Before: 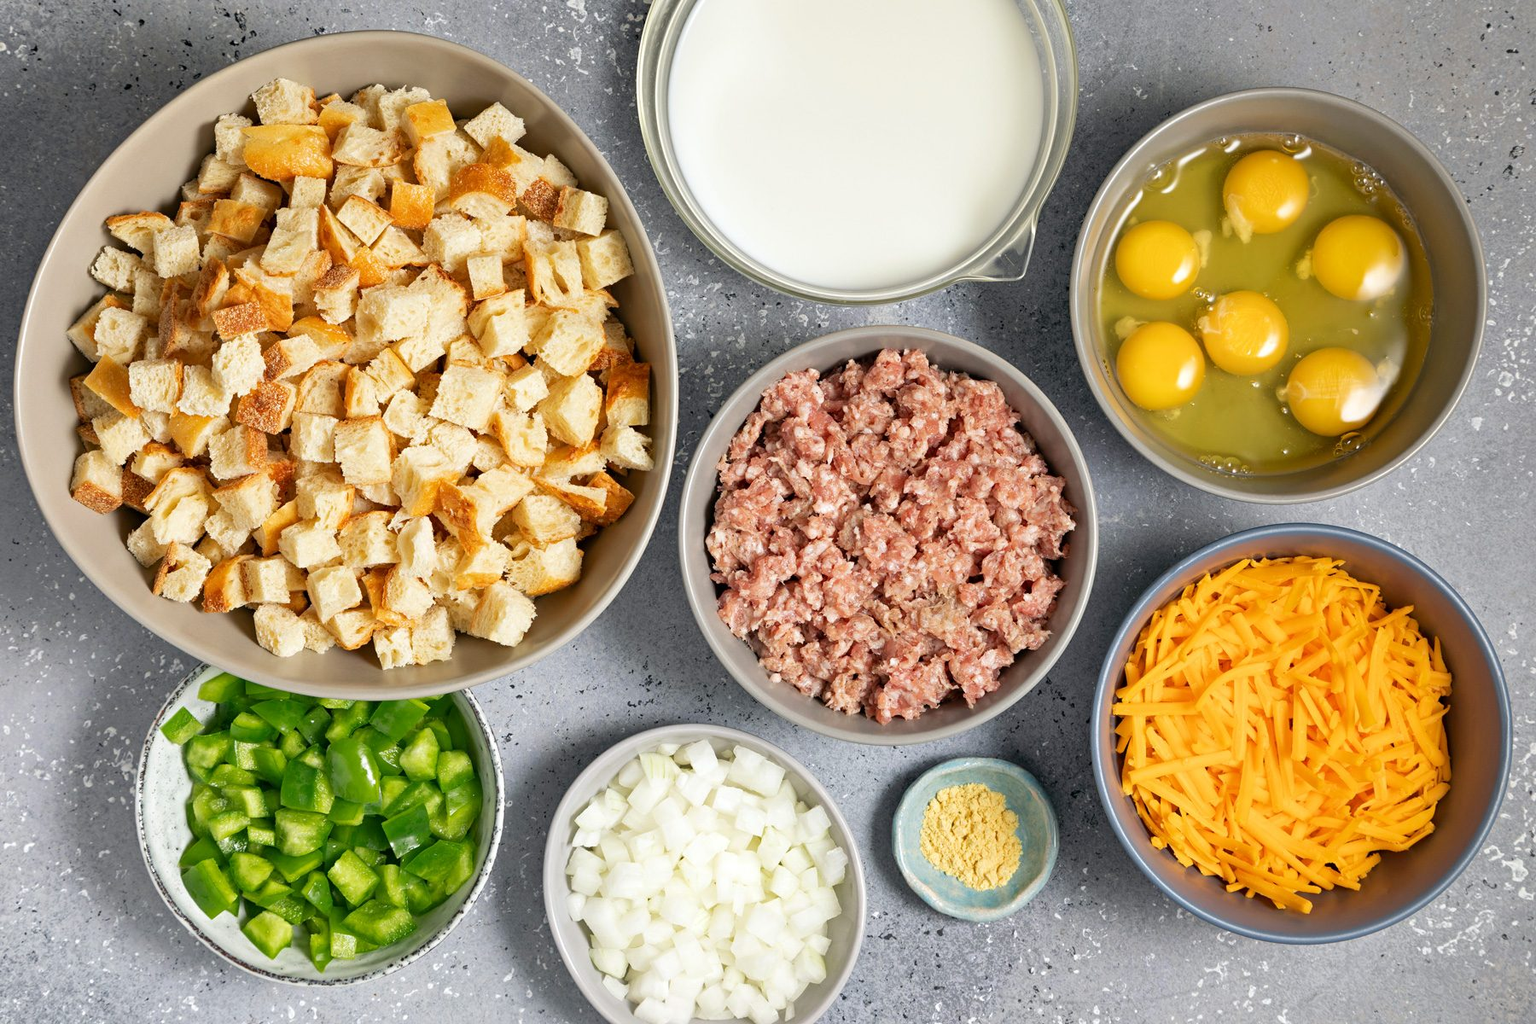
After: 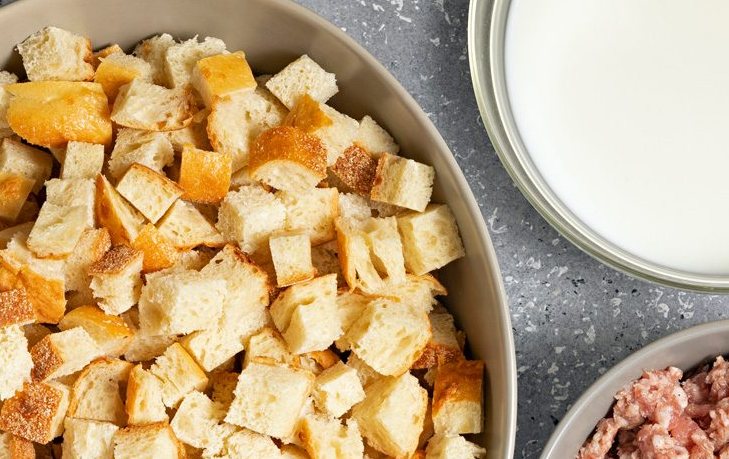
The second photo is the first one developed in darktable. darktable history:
crop: left 15.474%, top 5.447%, right 44.02%, bottom 56.225%
